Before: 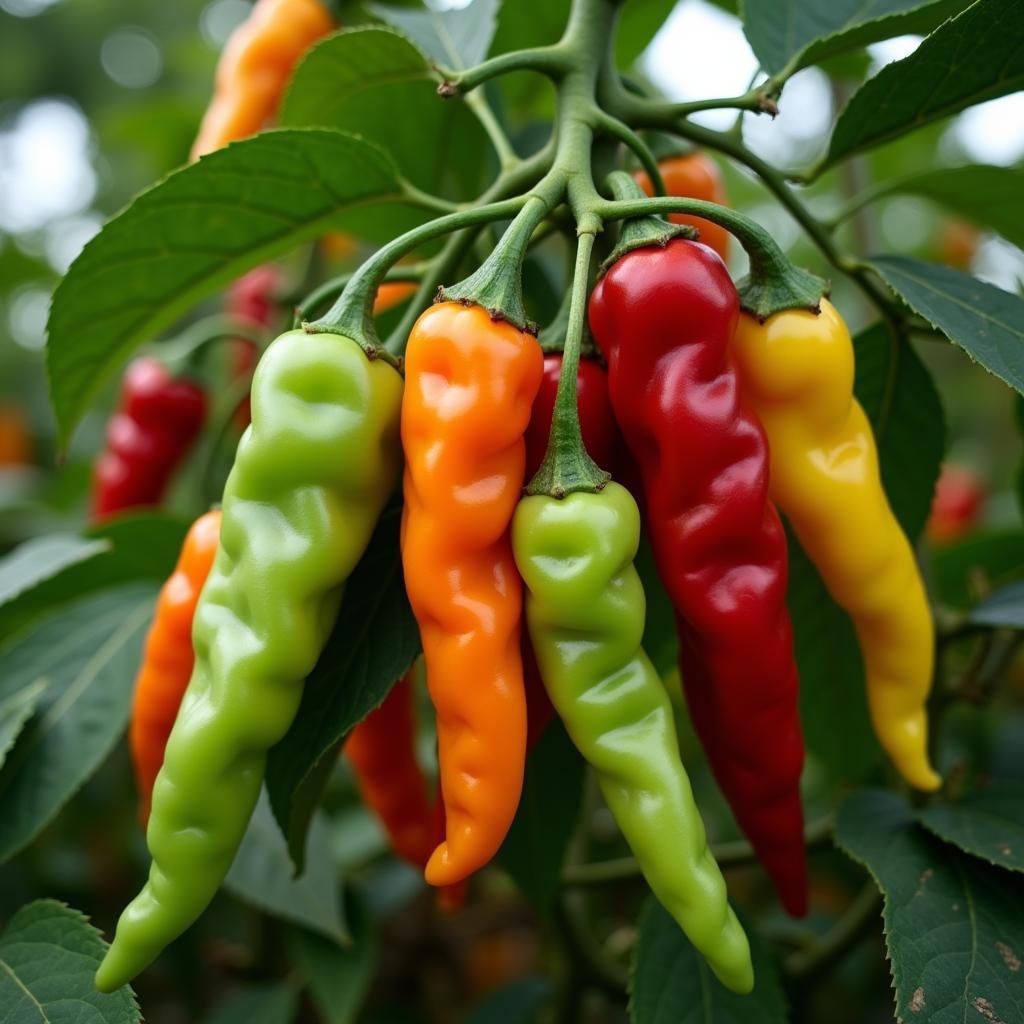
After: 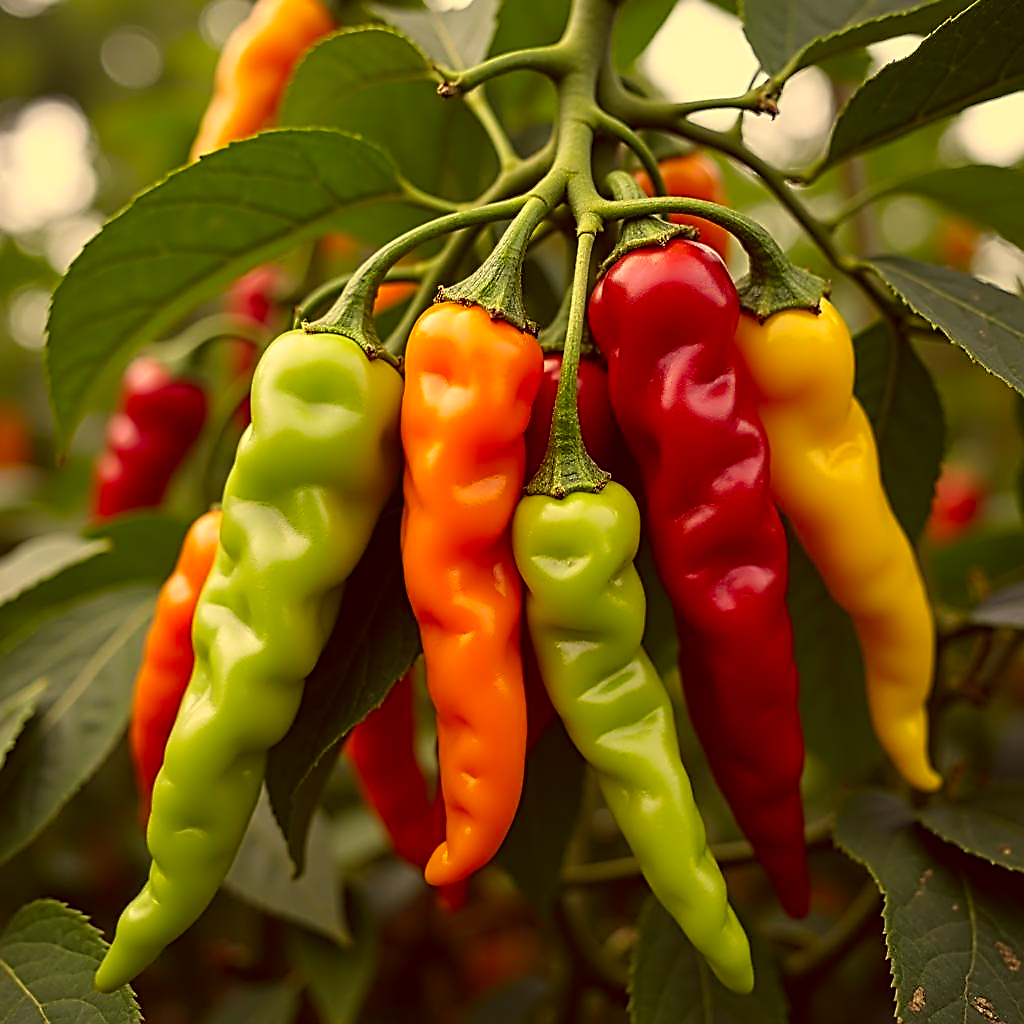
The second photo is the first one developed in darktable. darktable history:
color correction: highlights a* 9.65, highlights b* 38.53, shadows a* 15.03, shadows b* 3.31
contrast equalizer: octaves 7, y [[0.5, 0.5, 0.5, 0.515, 0.749, 0.84], [0.5 ×6], [0.5 ×6], [0, 0, 0, 0.001, 0.067, 0.262], [0 ×6]]
sharpen: on, module defaults
